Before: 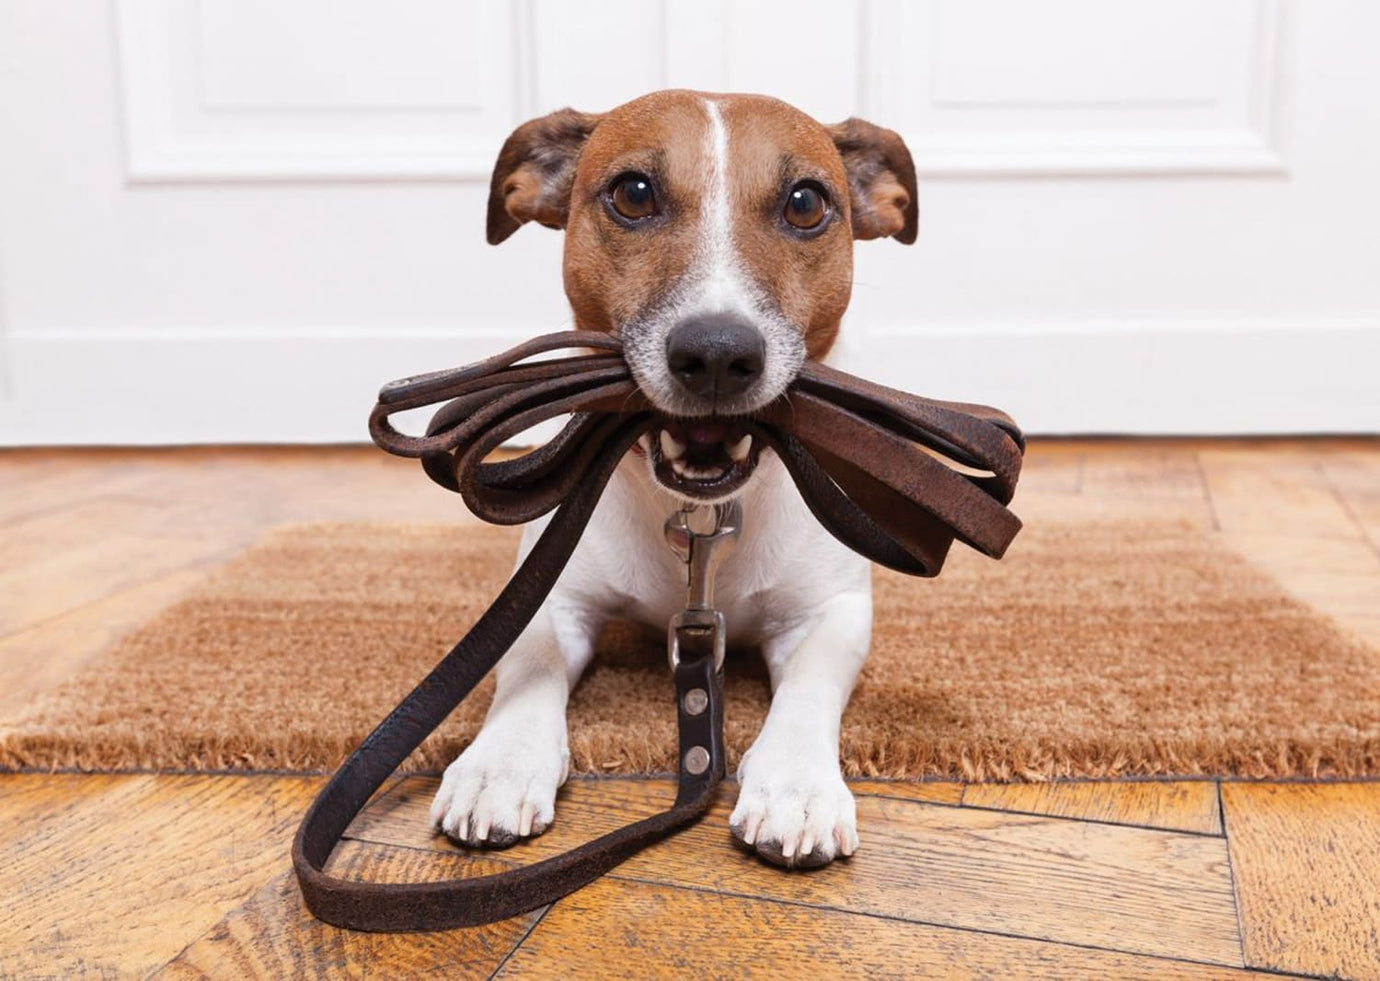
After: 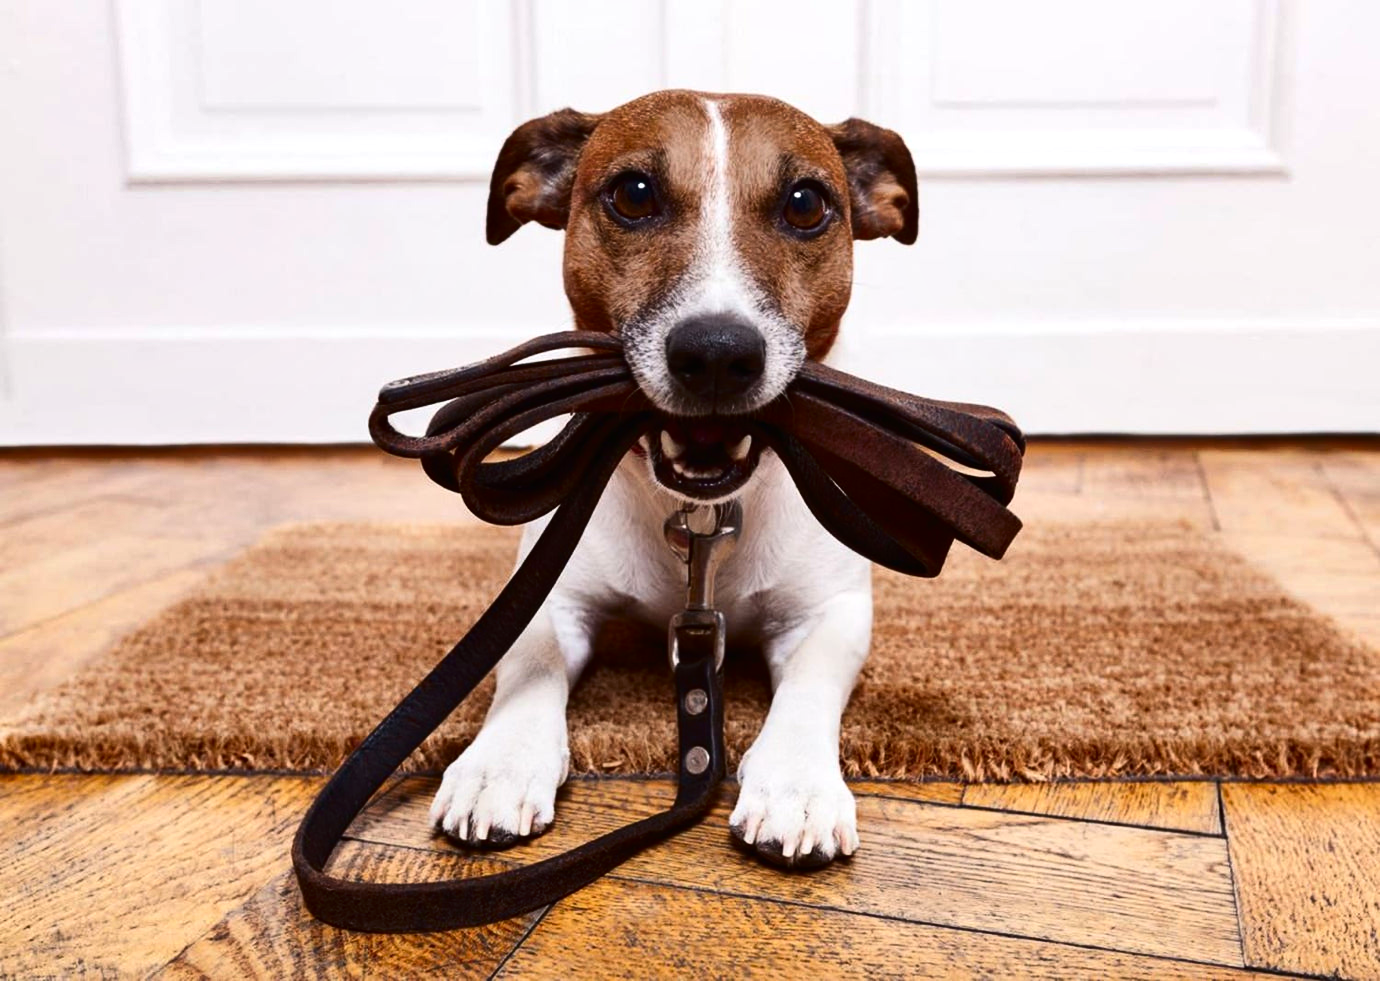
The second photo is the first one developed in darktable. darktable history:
contrast brightness saturation: contrast 0.242, brightness -0.24, saturation 0.14
exposure: black level correction -0.007, exposure 0.069 EV, compensate highlight preservation false
shadows and highlights: white point adjustment 0.947, soften with gaussian
